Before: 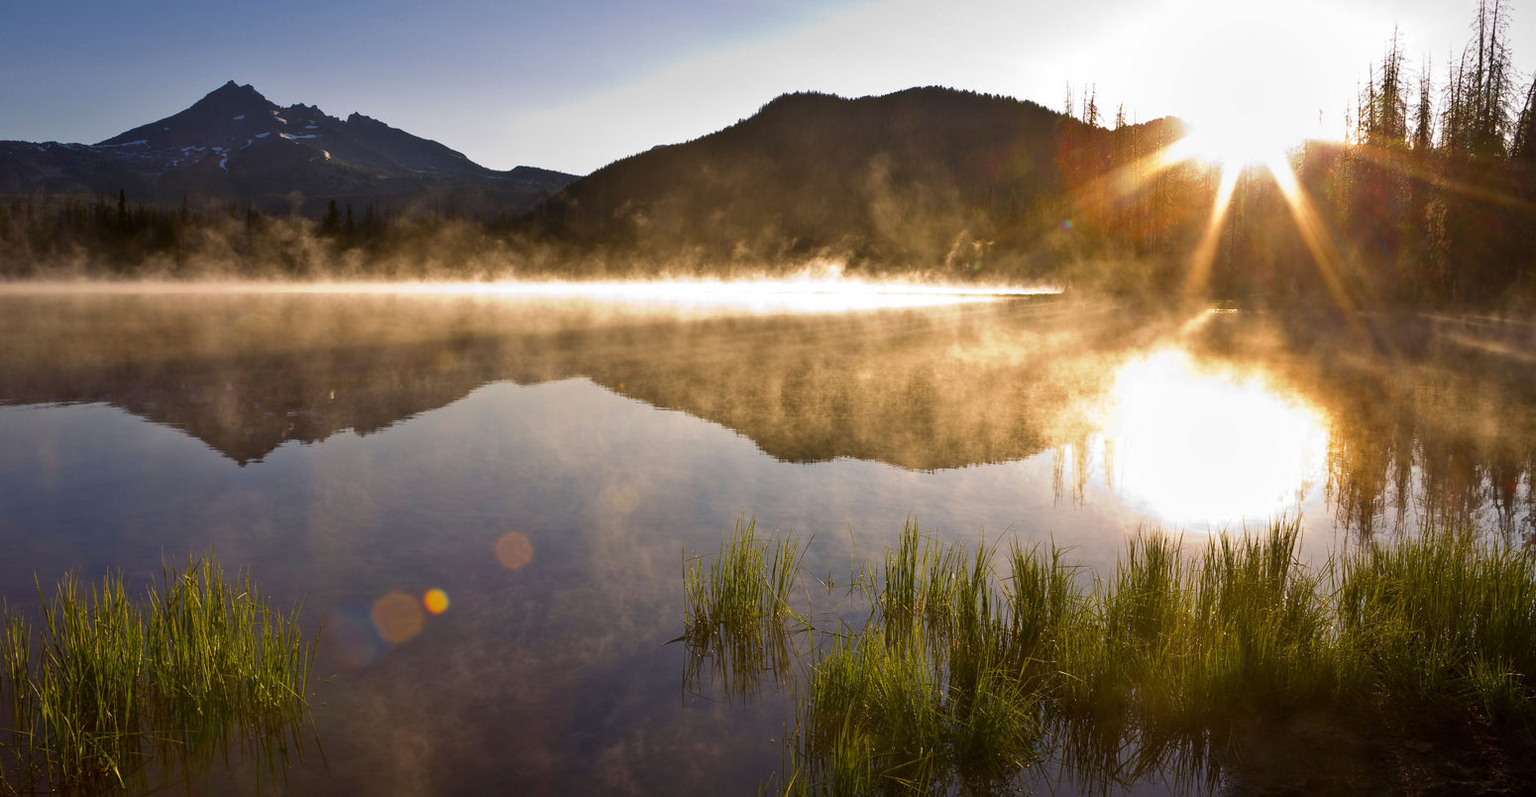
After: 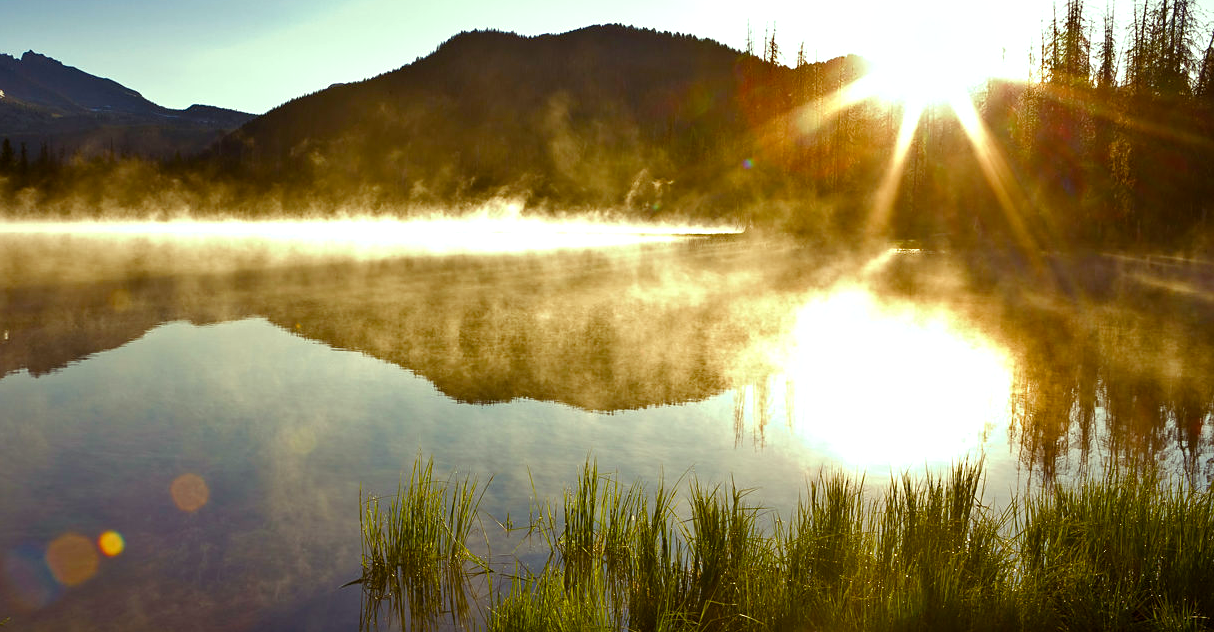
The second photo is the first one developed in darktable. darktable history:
sharpen: amount 0.211
color balance rgb: highlights gain › luminance 15.284%, highlights gain › chroma 7.129%, highlights gain › hue 127.16°, perceptual saturation grading › global saturation 25.843%, perceptual saturation grading › highlights -50.438%, perceptual saturation grading › shadows 31.098%, global vibrance 25.659%, contrast 6.311%
crop and rotate: left 21.229%, top 7.937%, right 0.394%, bottom 13.372%
